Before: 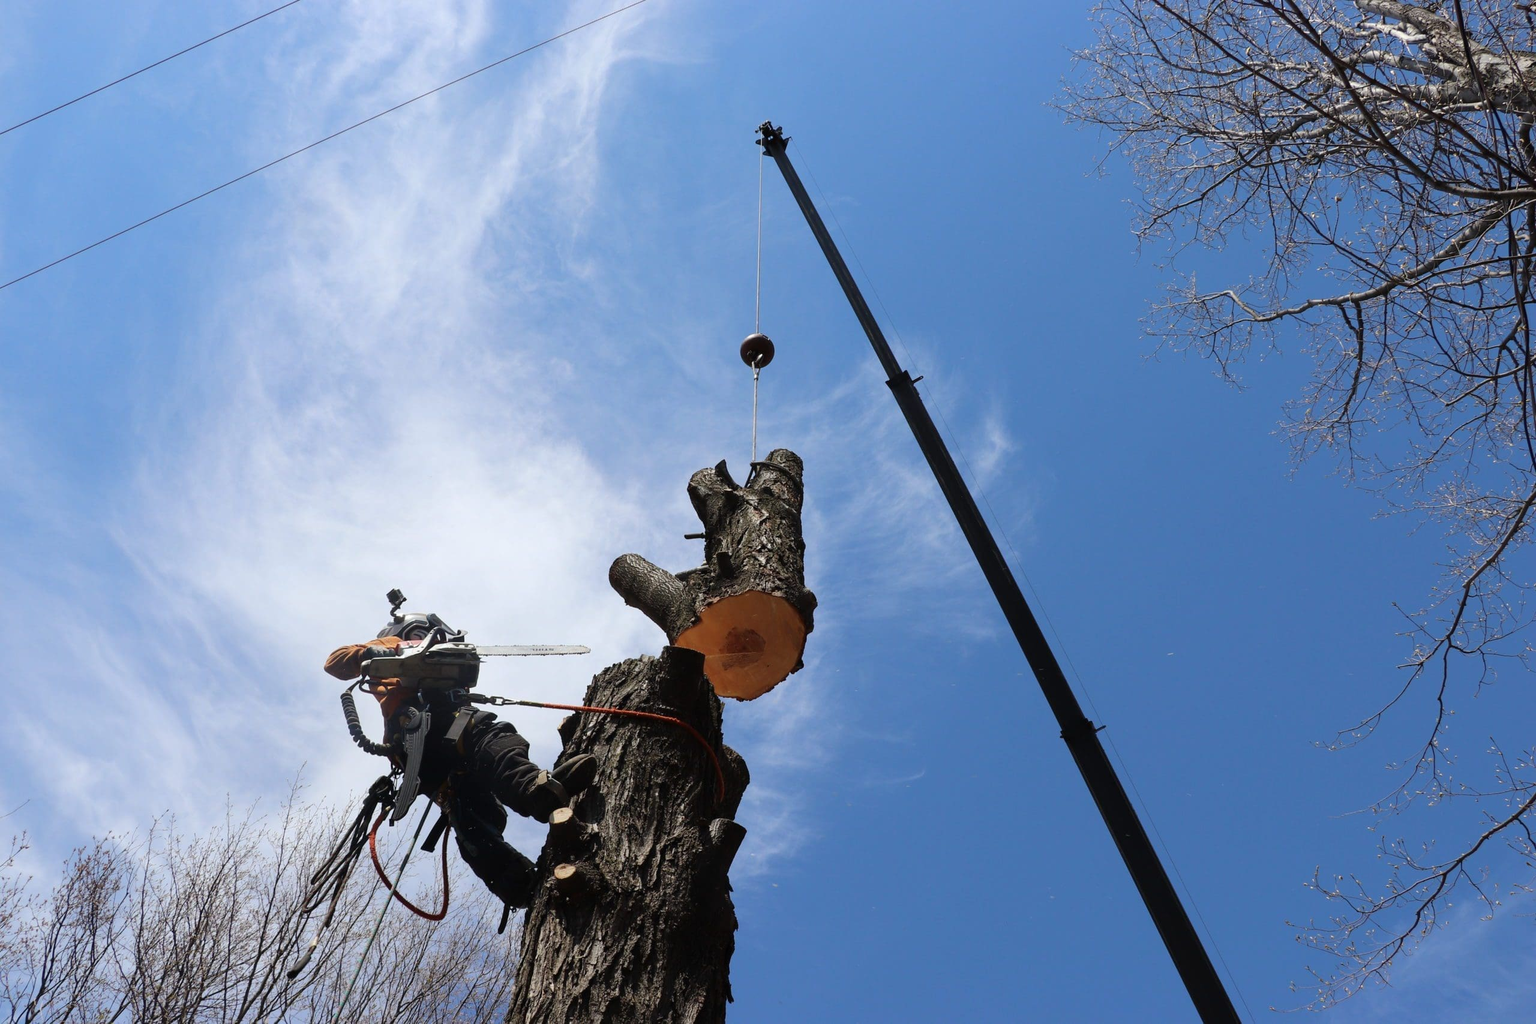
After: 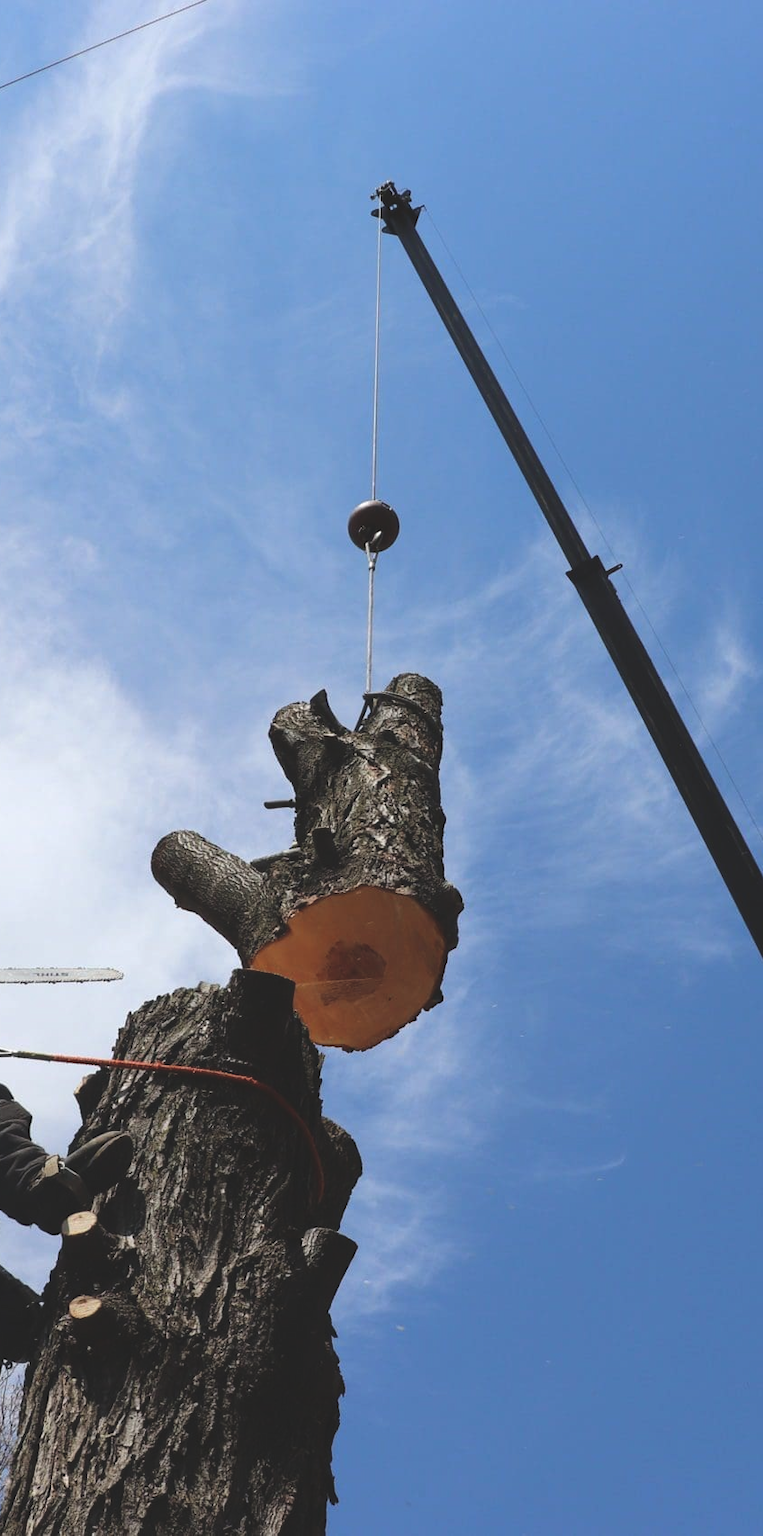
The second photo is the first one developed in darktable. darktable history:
crop: left 33.112%, right 33.733%
exposure: black level correction -0.015, compensate highlight preservation false
